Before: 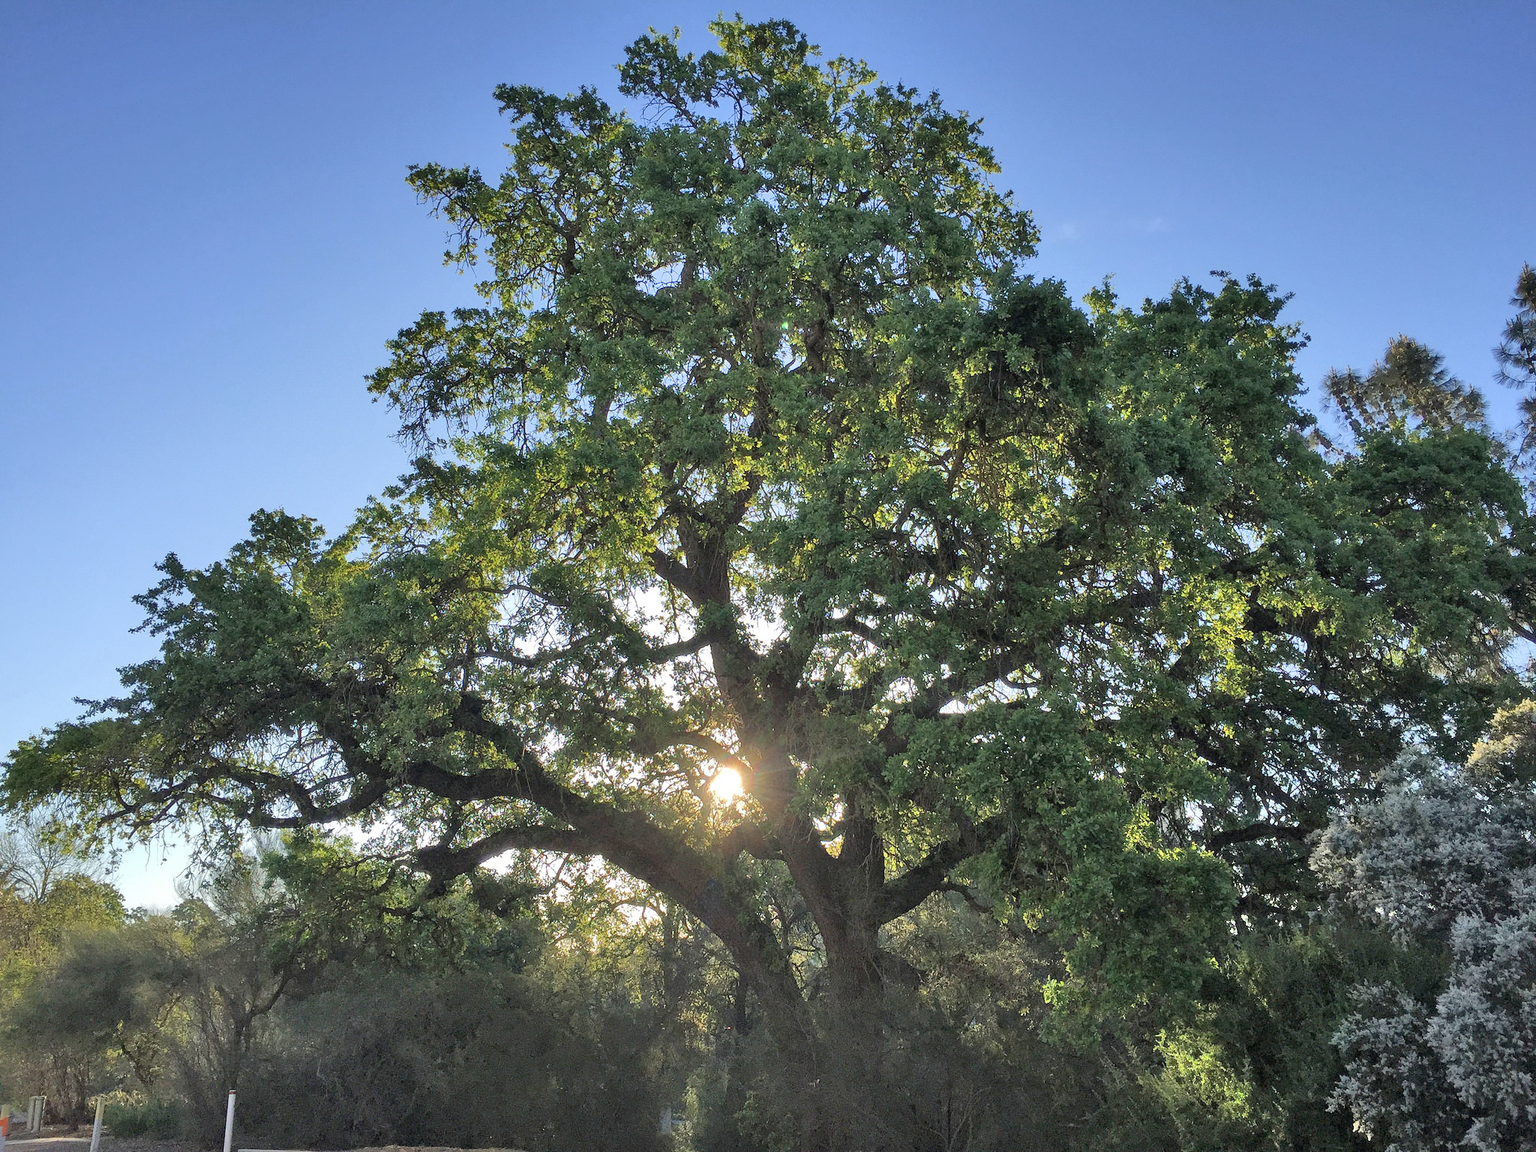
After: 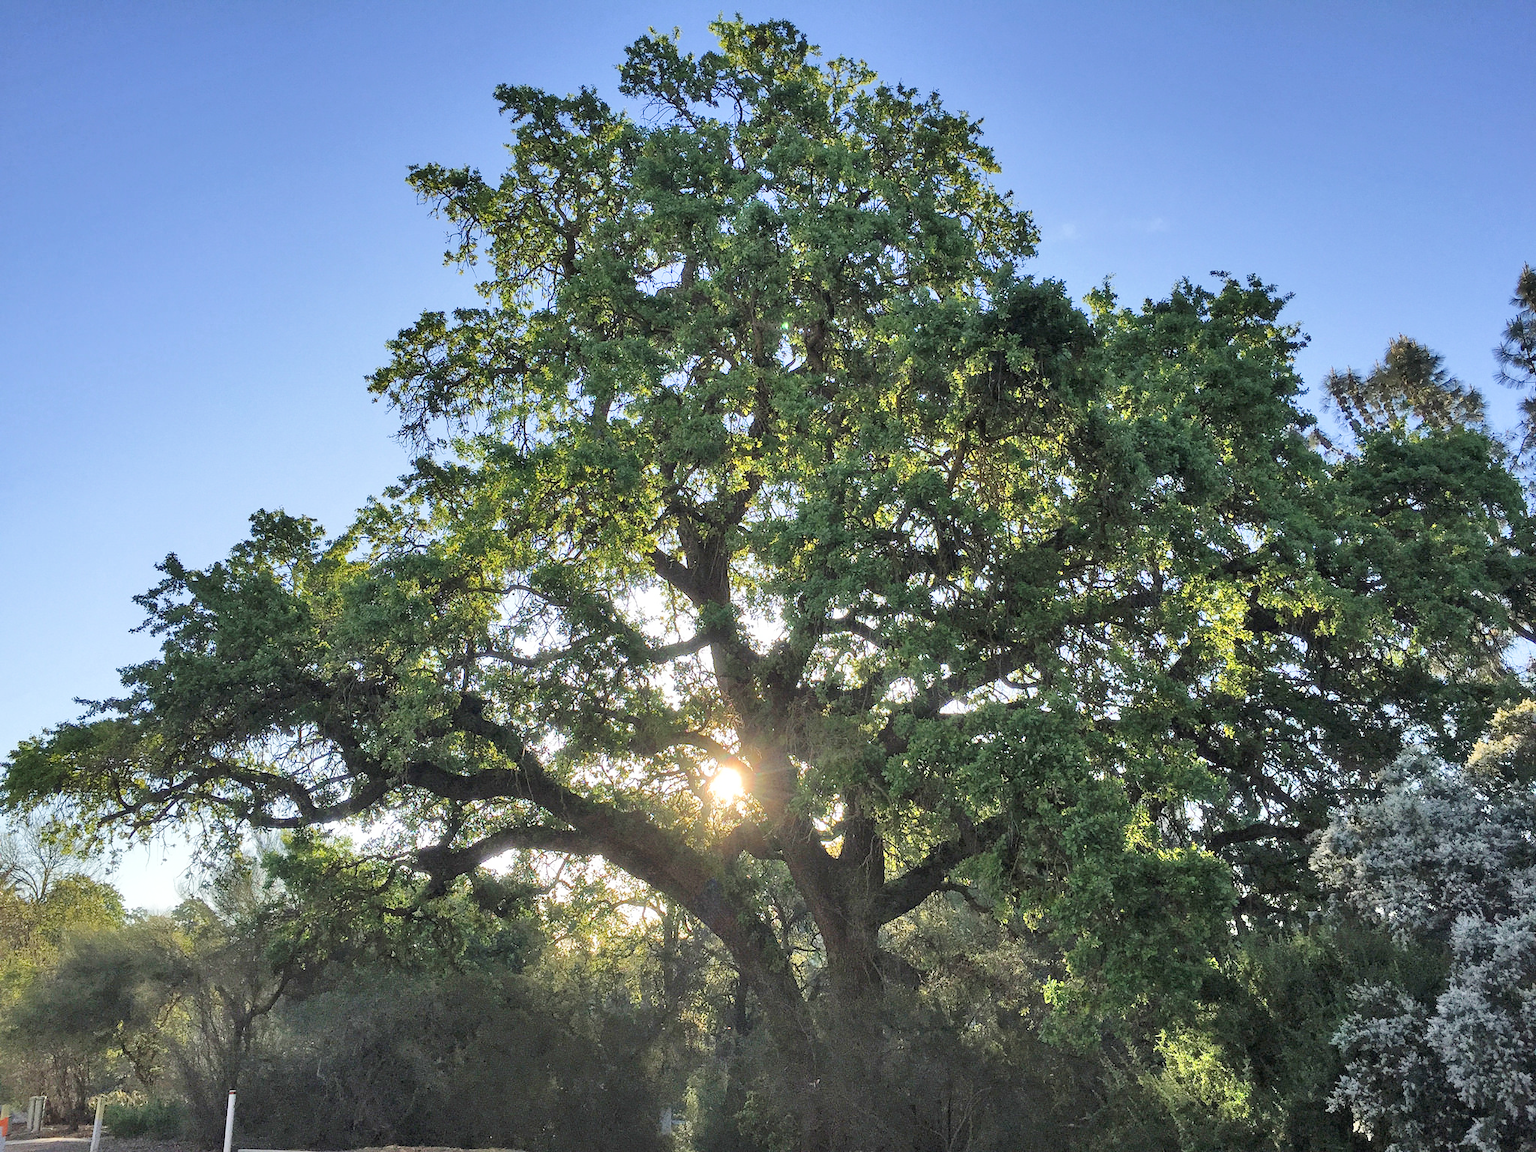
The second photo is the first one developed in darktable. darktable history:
bloom: size 3%, threshold 100%, strength 0%
tone curve: curves: ch0 [(0, 0) (0.003, 0.019) (0.011, 0.022) (0.025, 0.03) (0.044, 0.049) (0.069, 0.08) (0.1, 0.111) (0.136, 0.144) (0.177, 0.189) (0.224, 0.23) (0.277, 0.285) (0.335, 0.356) (0.399, 0.428) (0.468, 0.511) (0.543, 0.597) (0.623, 0.682) (0.709, 0.773) (0.801, 0.865) (0.898, 0.945) (1, 1)], preserve colors none
